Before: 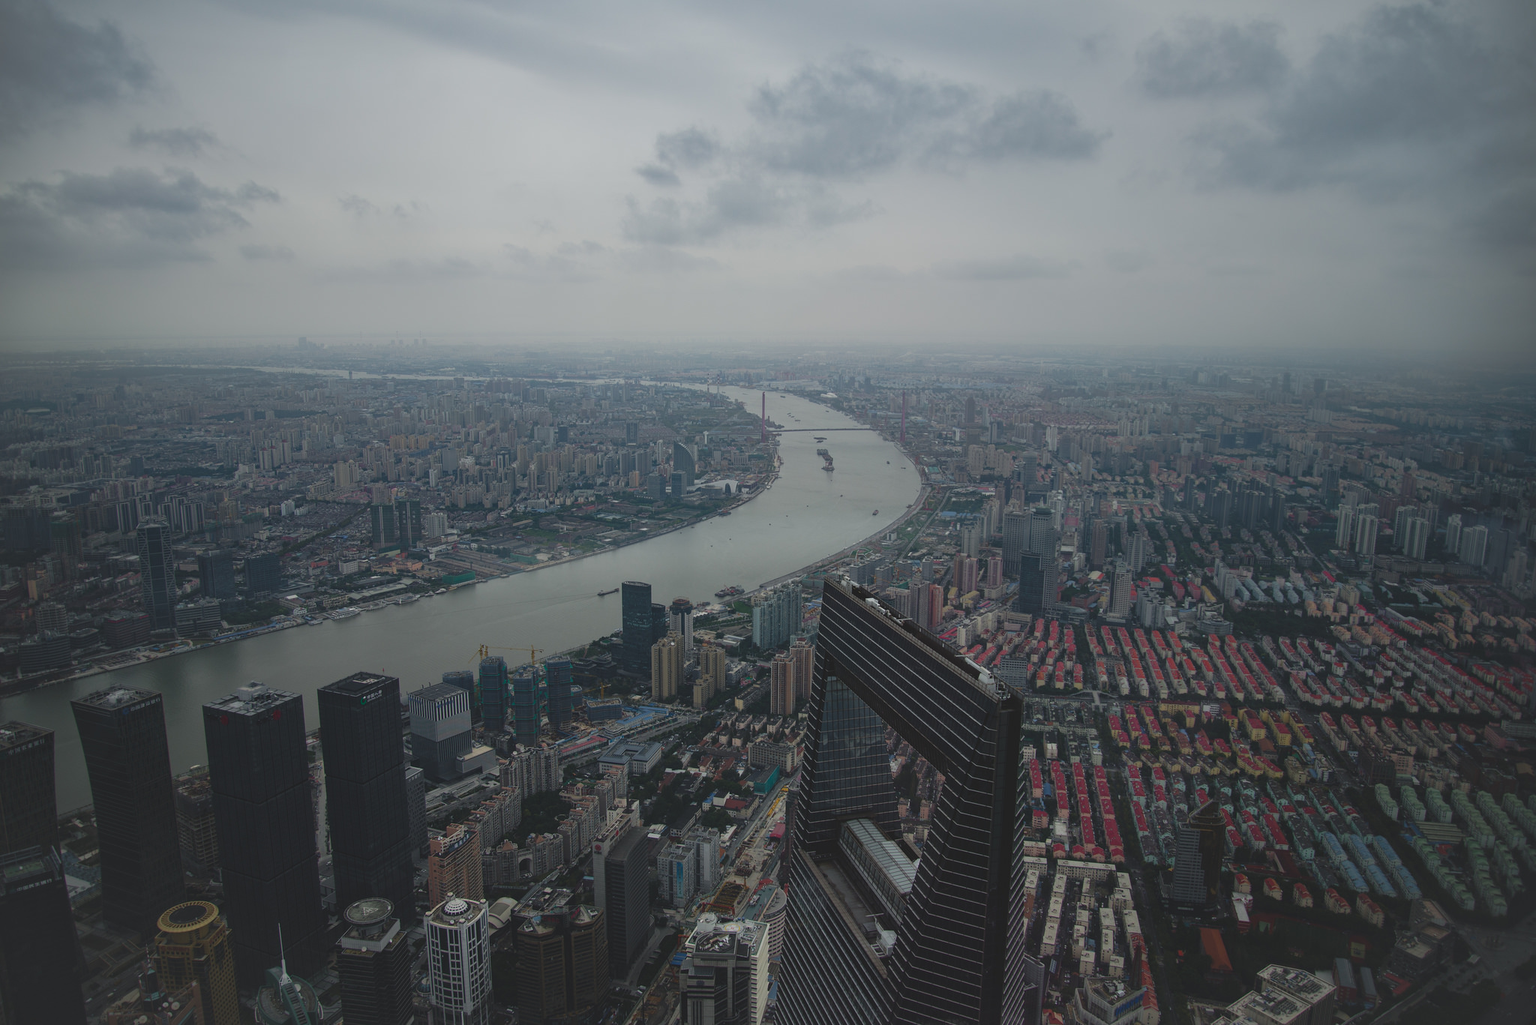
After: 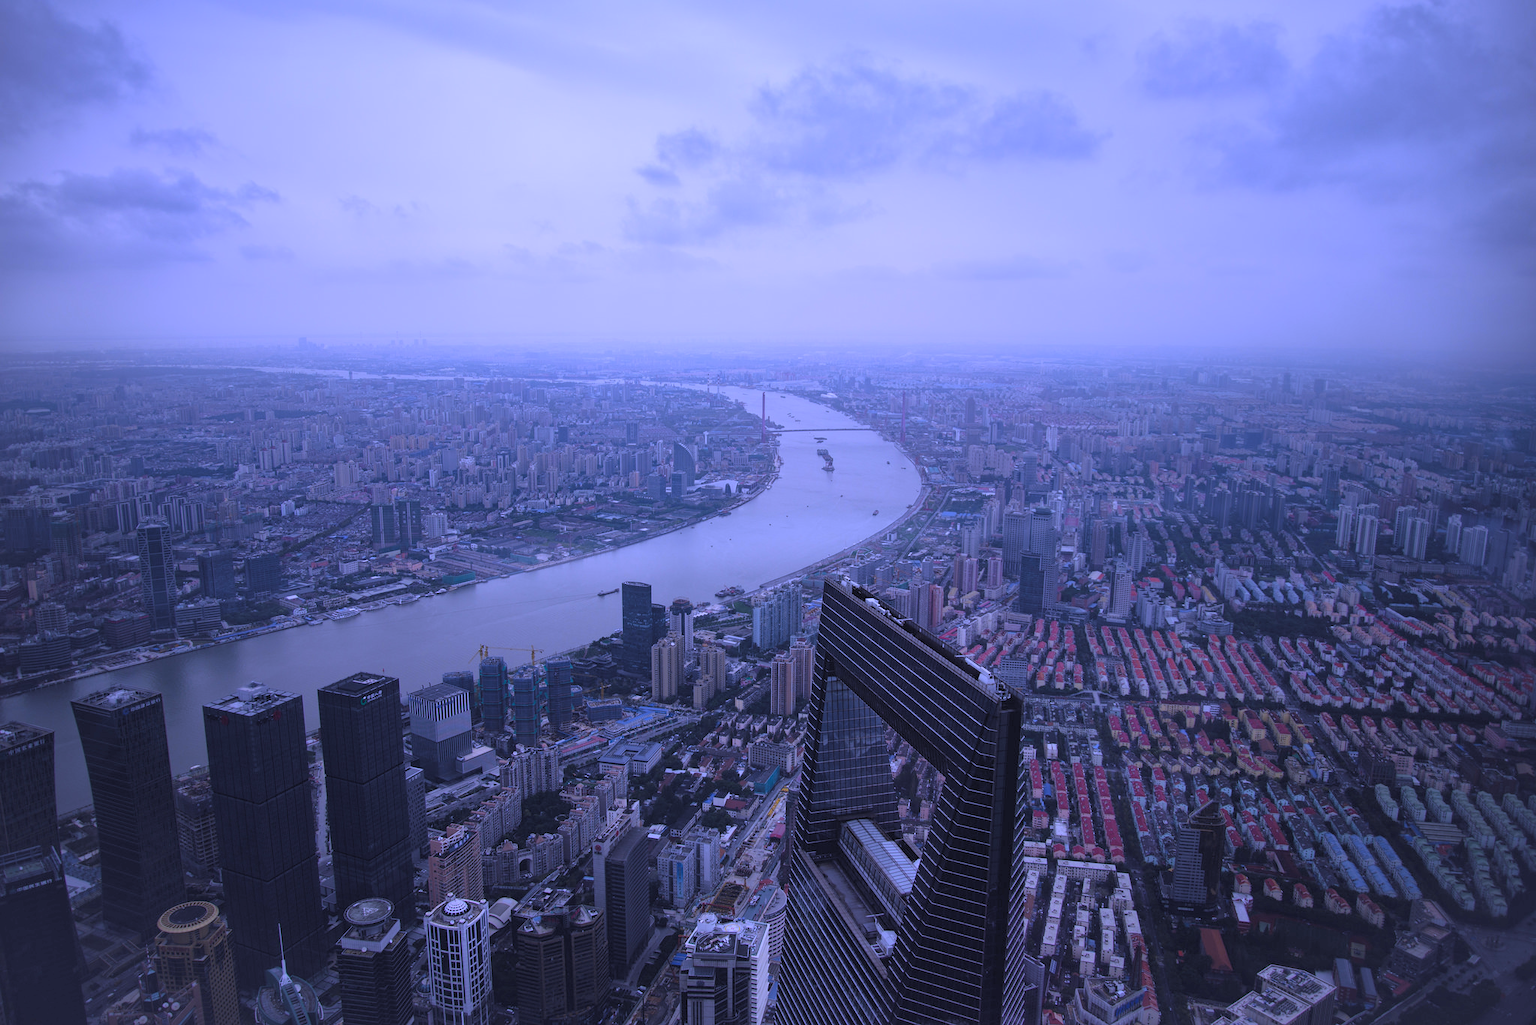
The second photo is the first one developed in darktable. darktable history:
white balance: red 0.98, blue 1.61
rgb levels: levels [[0.013, 0.434, 0.89], [0, 0.5, 1], [0, 0.5, 1]]
